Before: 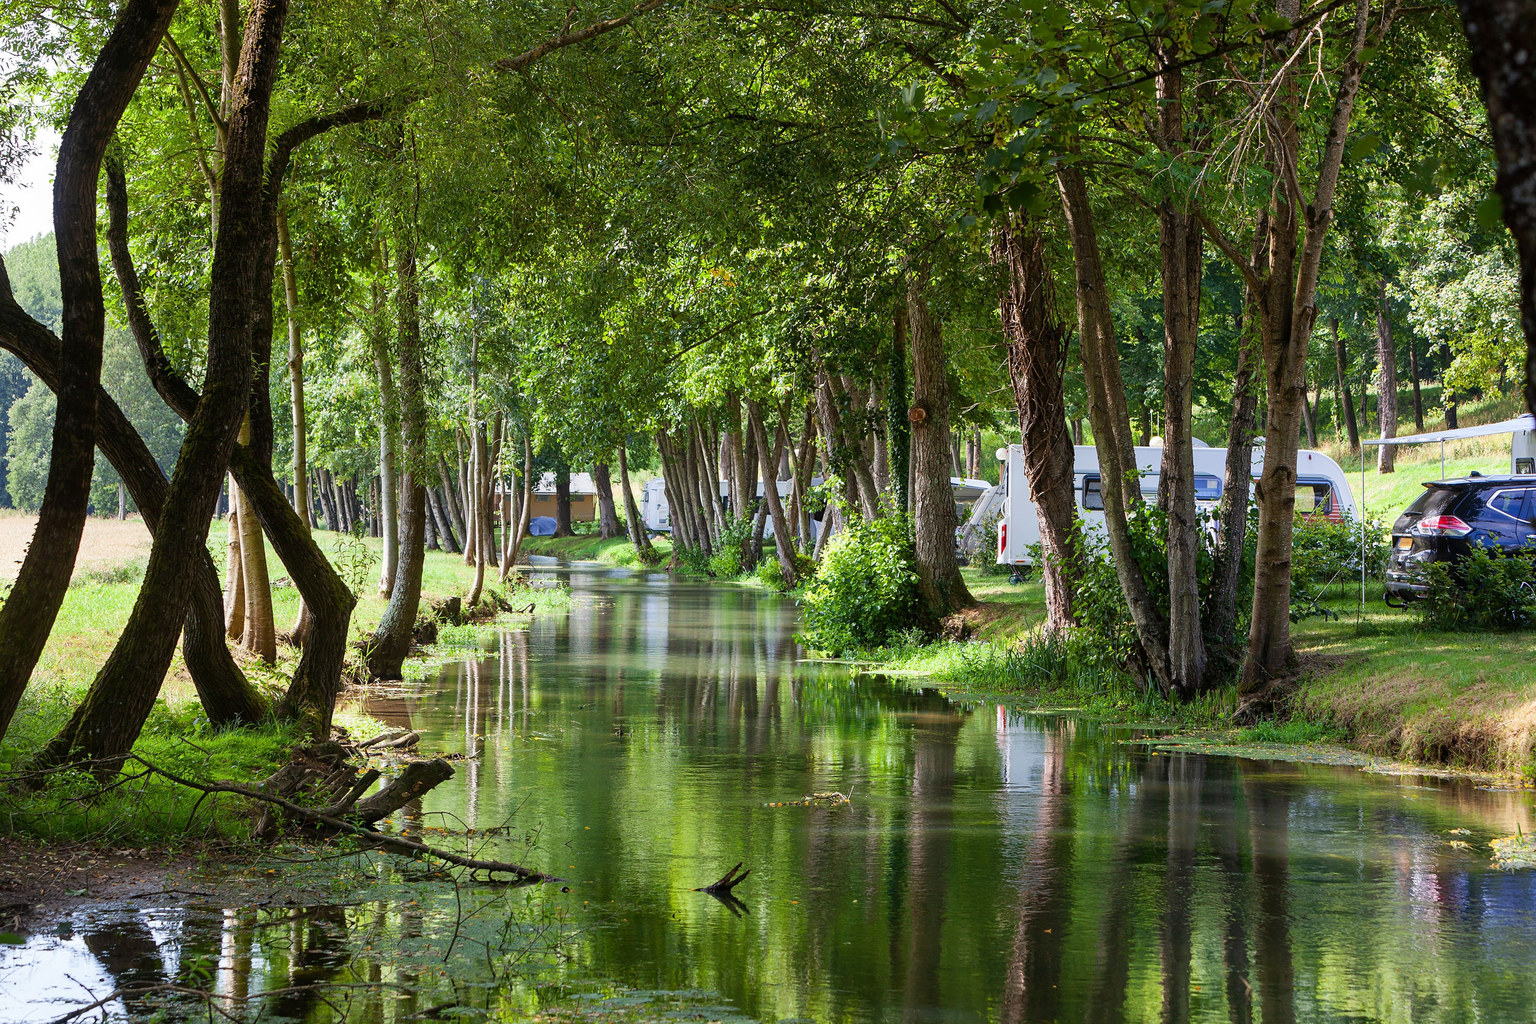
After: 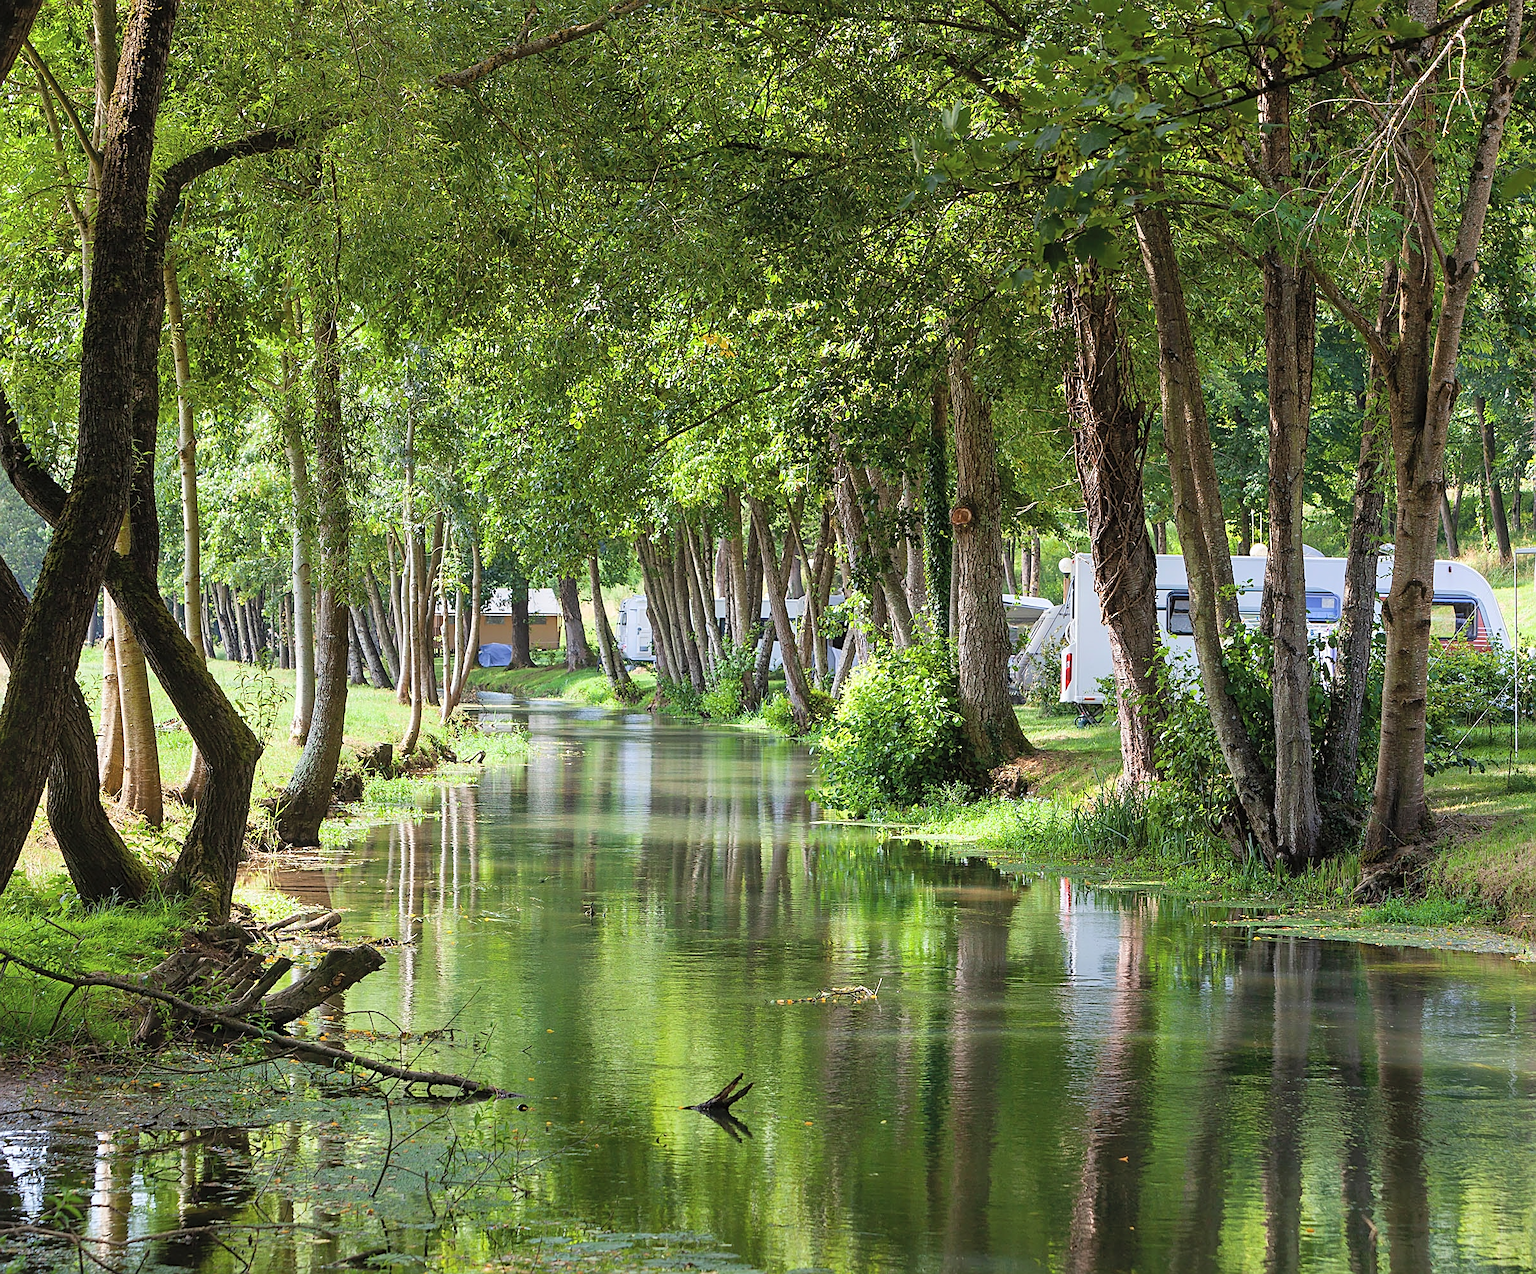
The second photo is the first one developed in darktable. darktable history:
crop and rotate: left 9.49%, right 10.155%
contrast brightness saturation: brightness 0.15
sharpen: on, module defaults
